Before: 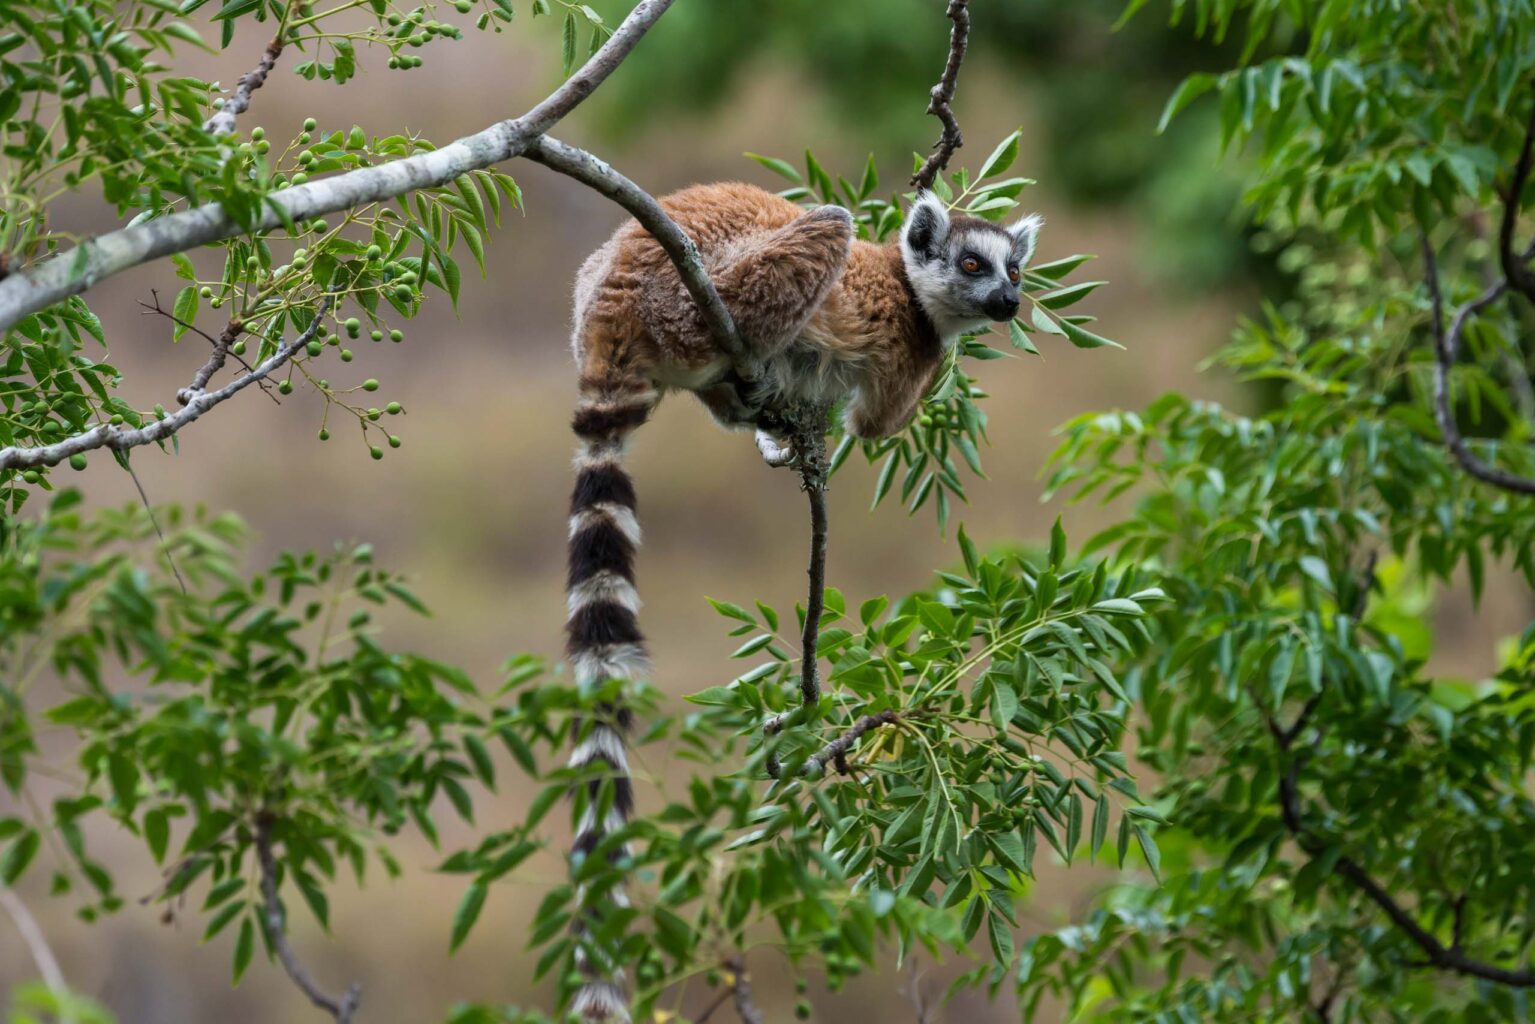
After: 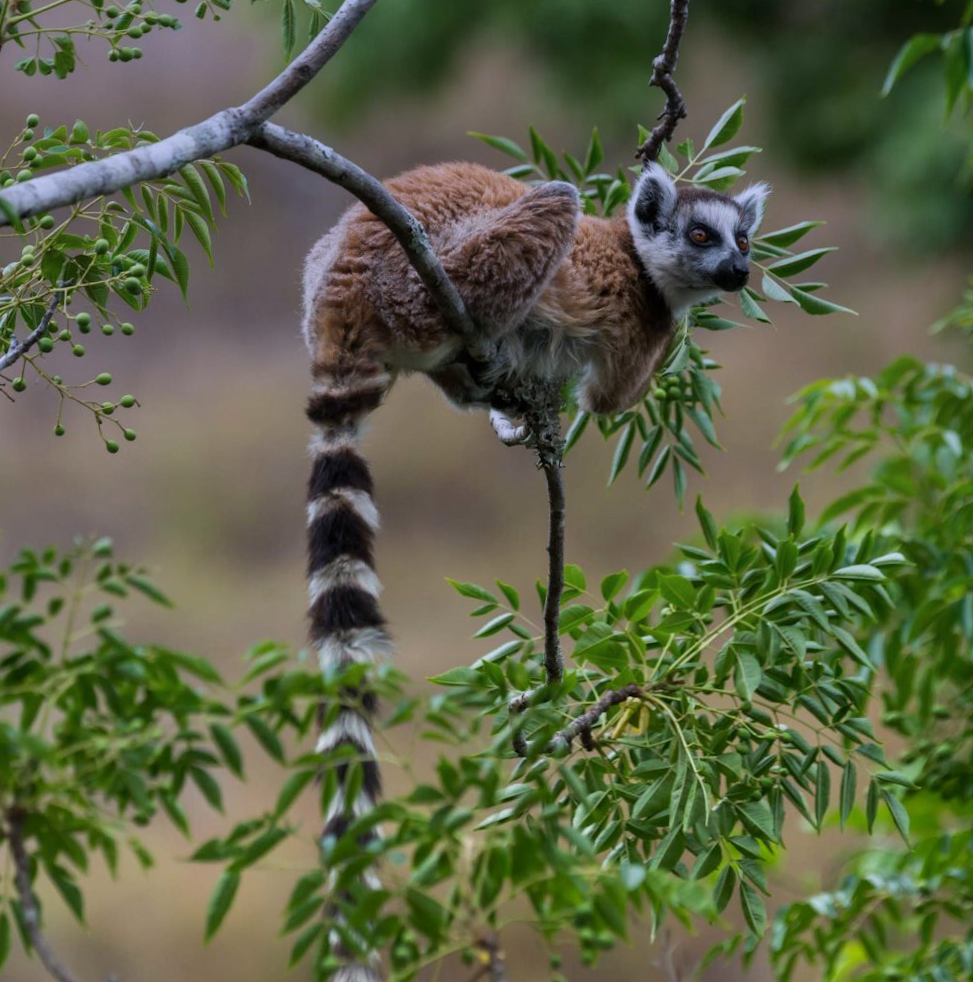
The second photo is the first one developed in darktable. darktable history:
graduated density: hue 238.83°, saturation 50%
crop and rotate: left 15.446%, right 17.836%
rotate and perspective: rotation -2.12°, lens shift (vertical) 0.009, lens shift (horizontal) -0.008, automatic cropping original format, crop left 0.036, crop right 0.964, crop top 0.05, crop bottom 0.959
